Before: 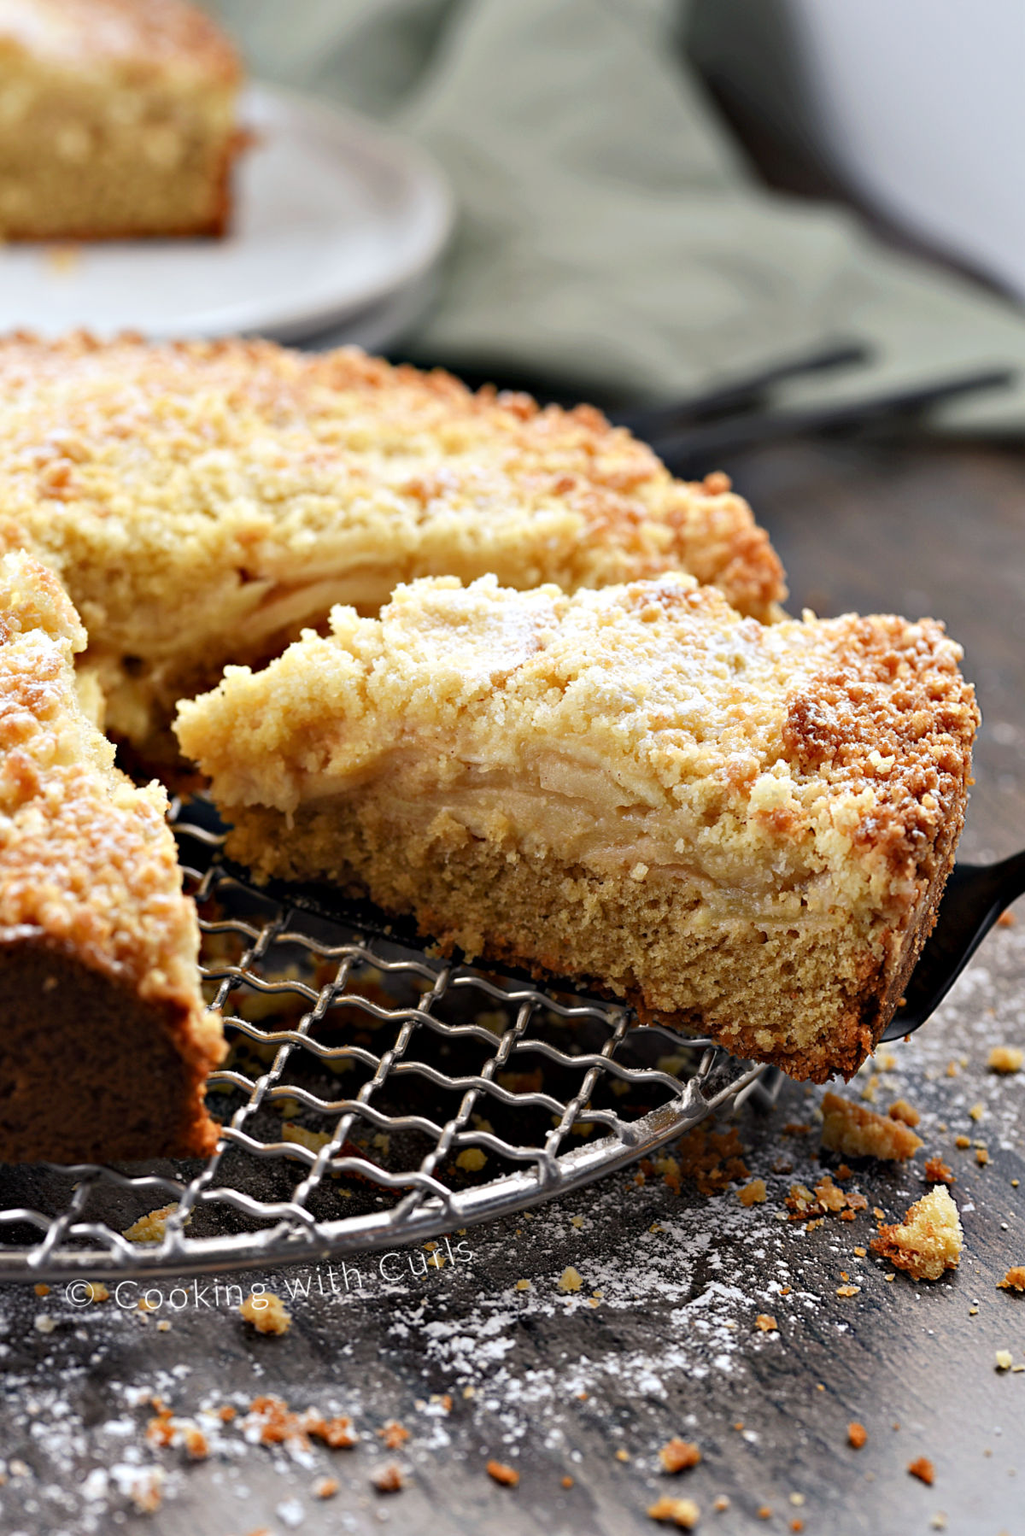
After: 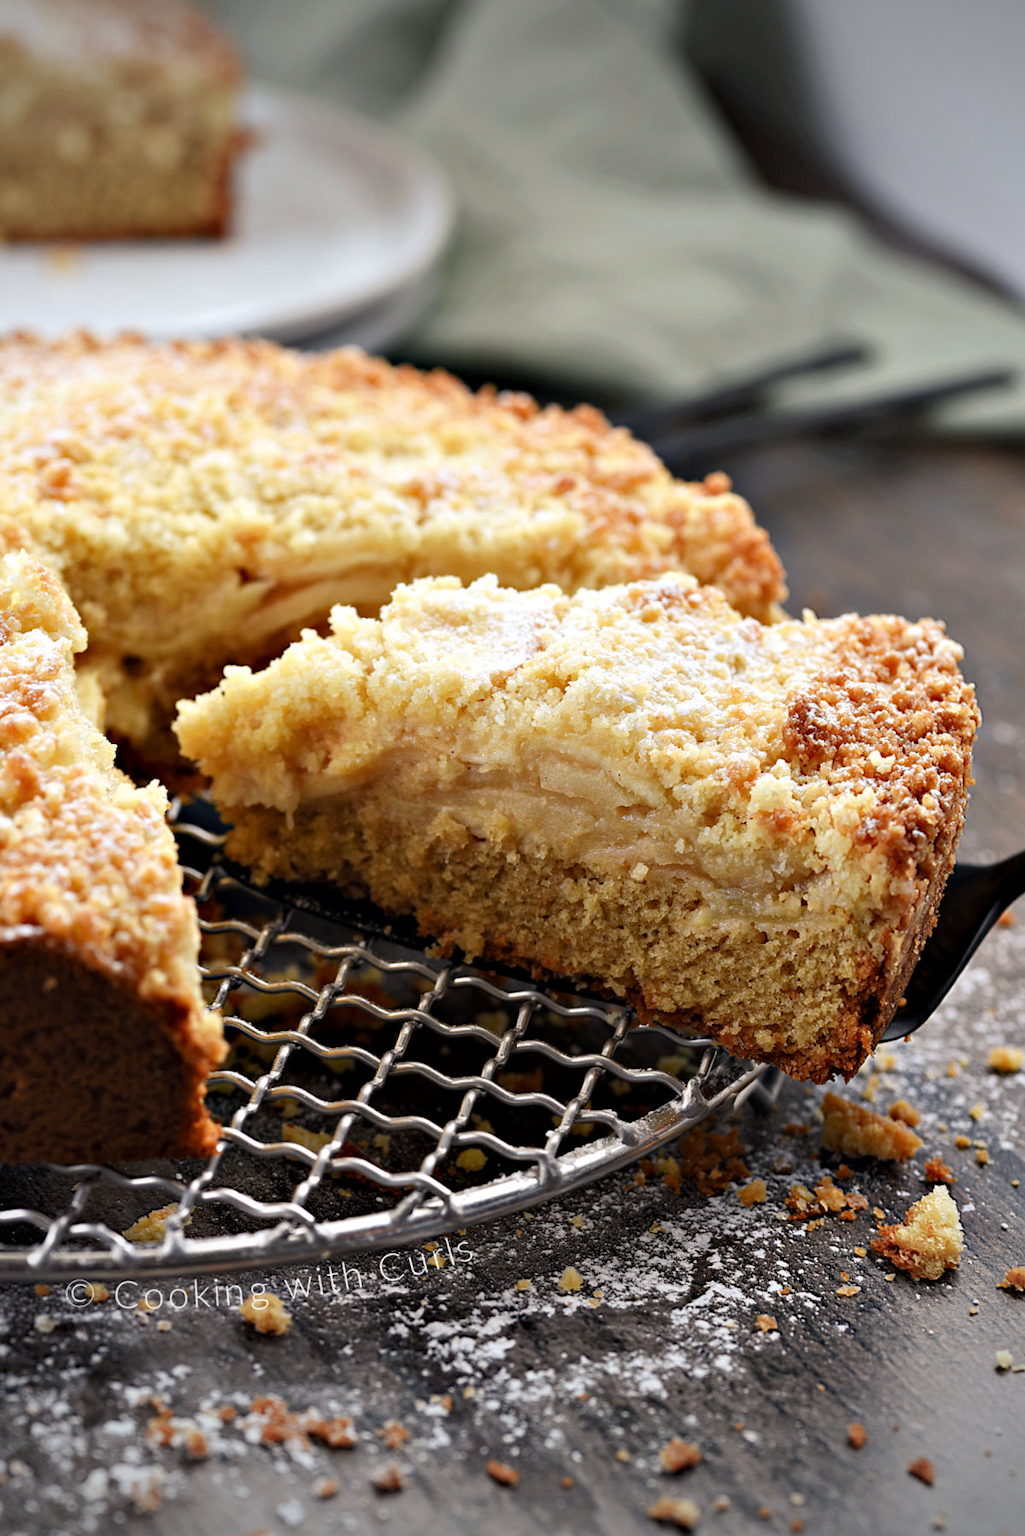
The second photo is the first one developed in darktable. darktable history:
vignetting: fall-off start 85.7%, fall-off radius 80.89%, brightness -0.797, width/height ratio 1.223, unbound false
